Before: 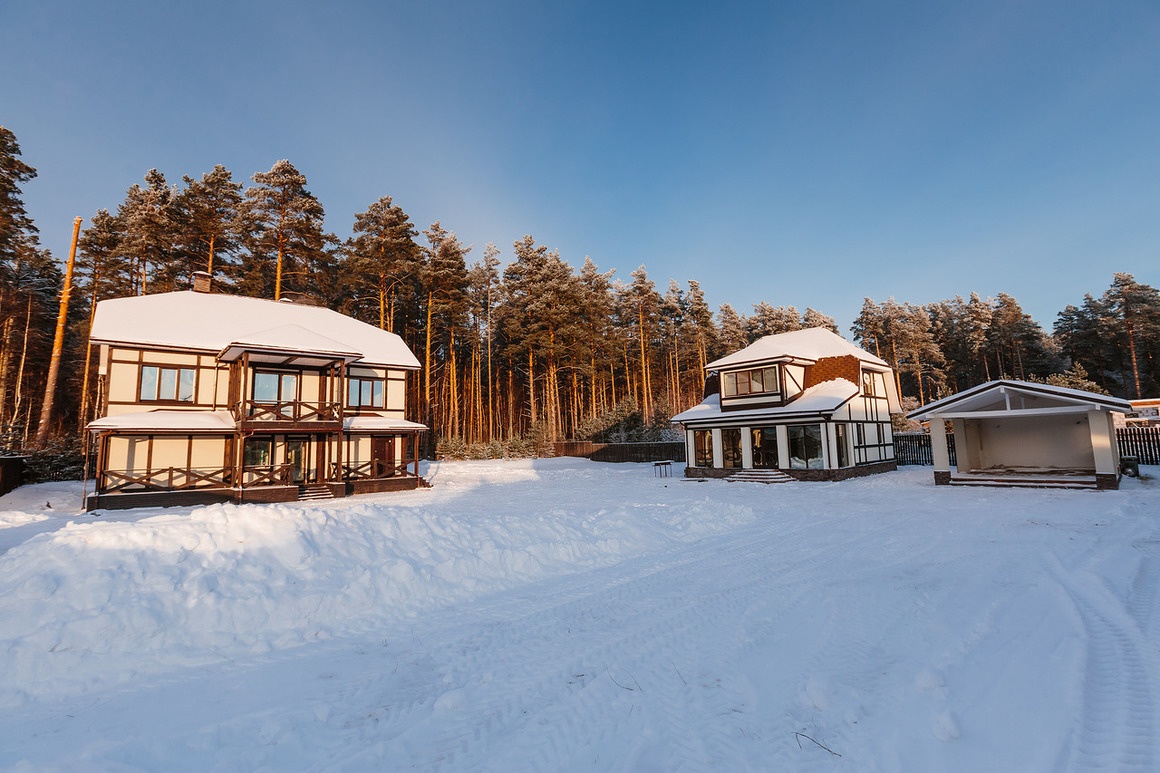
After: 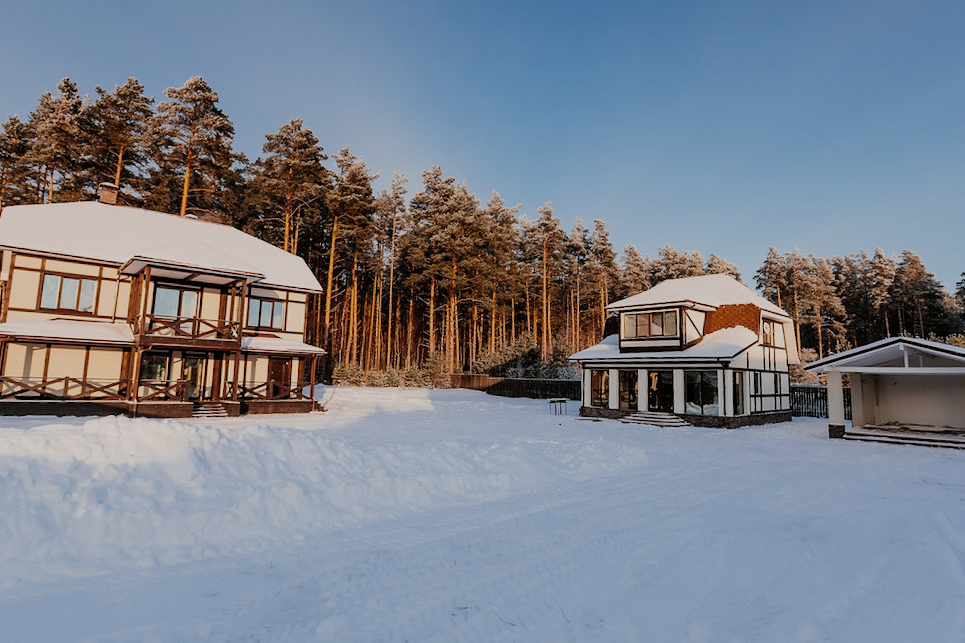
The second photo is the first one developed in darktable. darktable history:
filmic rgb: black relative exposure -7.32 EV, white relative exposure 5.09 EV, hardness 3.2
crop and rotate: angle -3.27°, left 5.211%, top 5.211%, right 4.607%, bottom 4.607%
